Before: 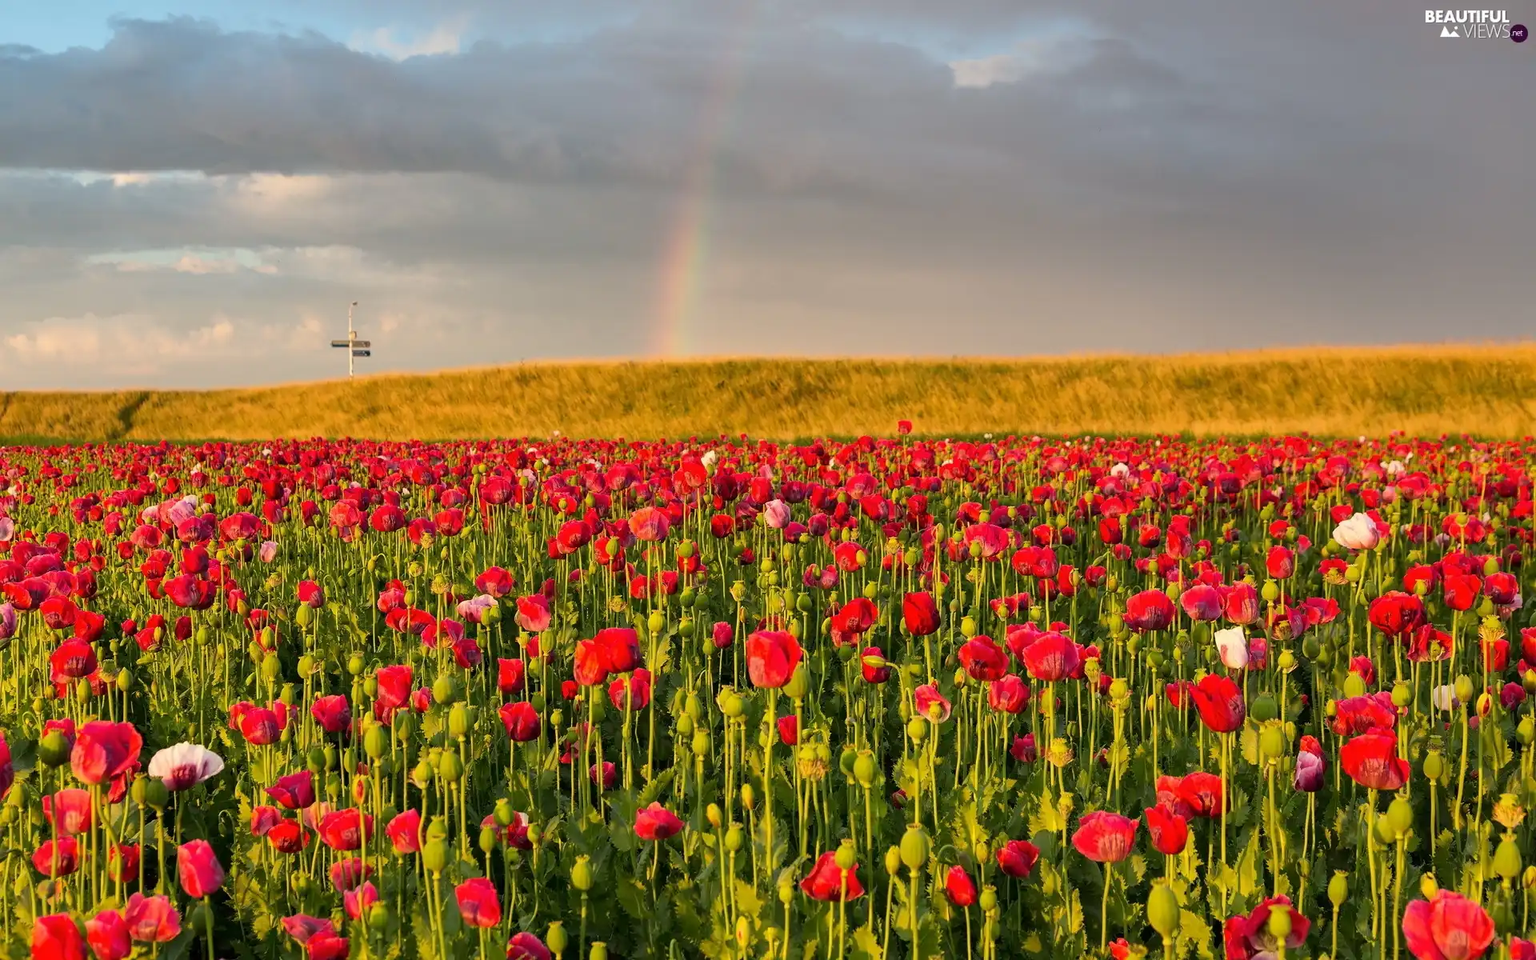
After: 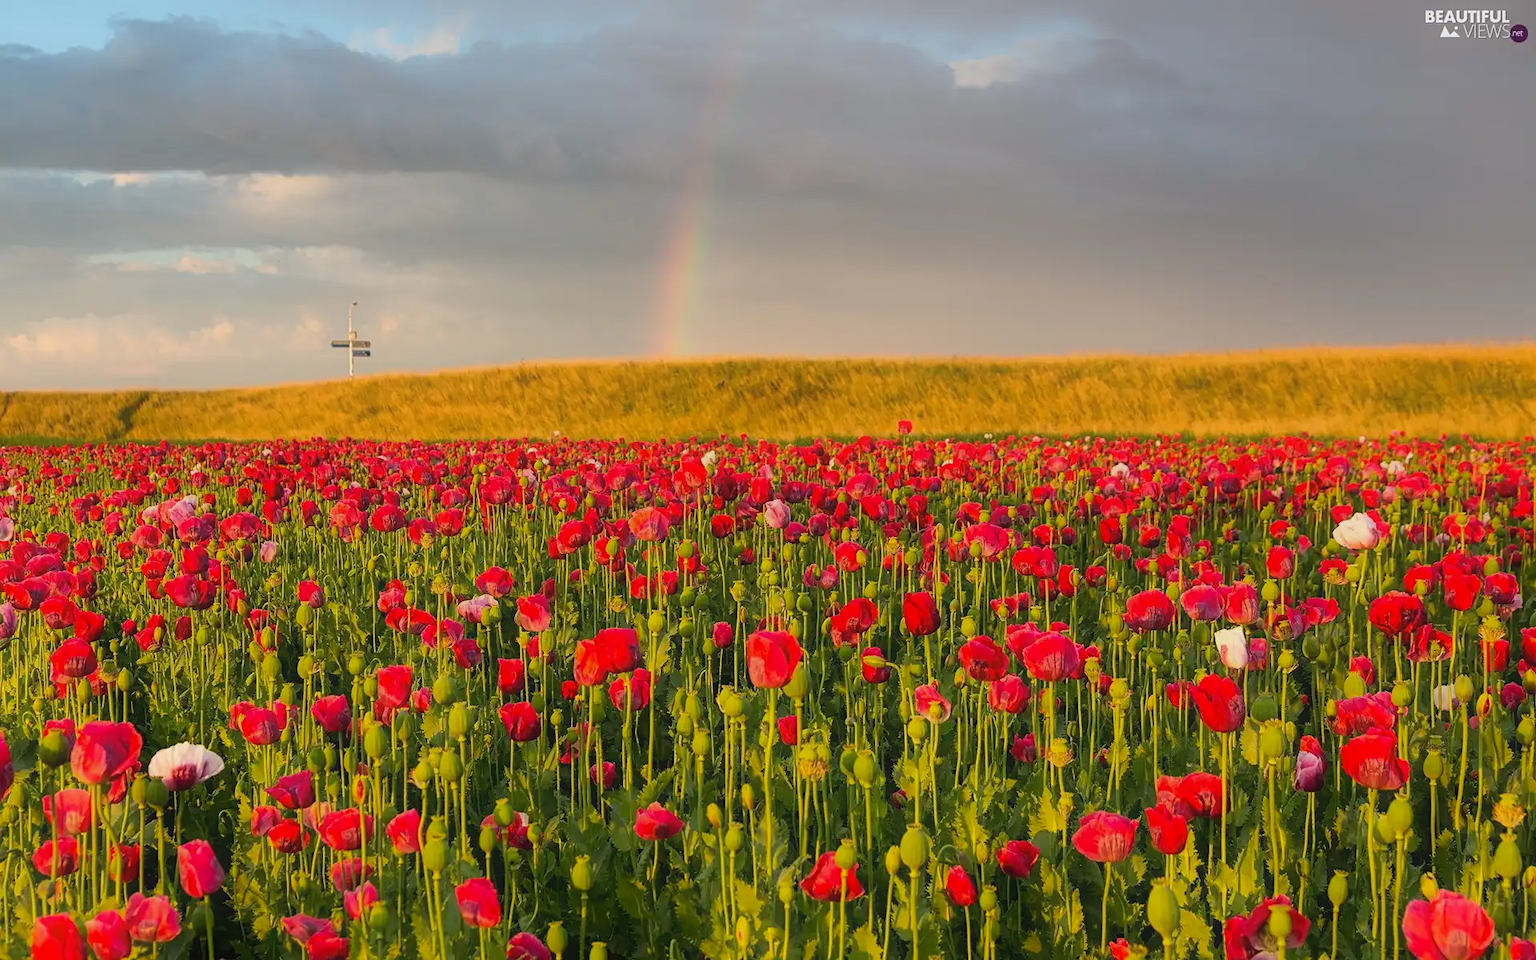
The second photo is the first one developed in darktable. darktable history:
contrast equalizer: y [[0.5, 0.496, 0.435, 0.435, 0.496, 0.5], [0.5 ×6], [0.5 ×6], [0 ×6], [0 ×6]]
